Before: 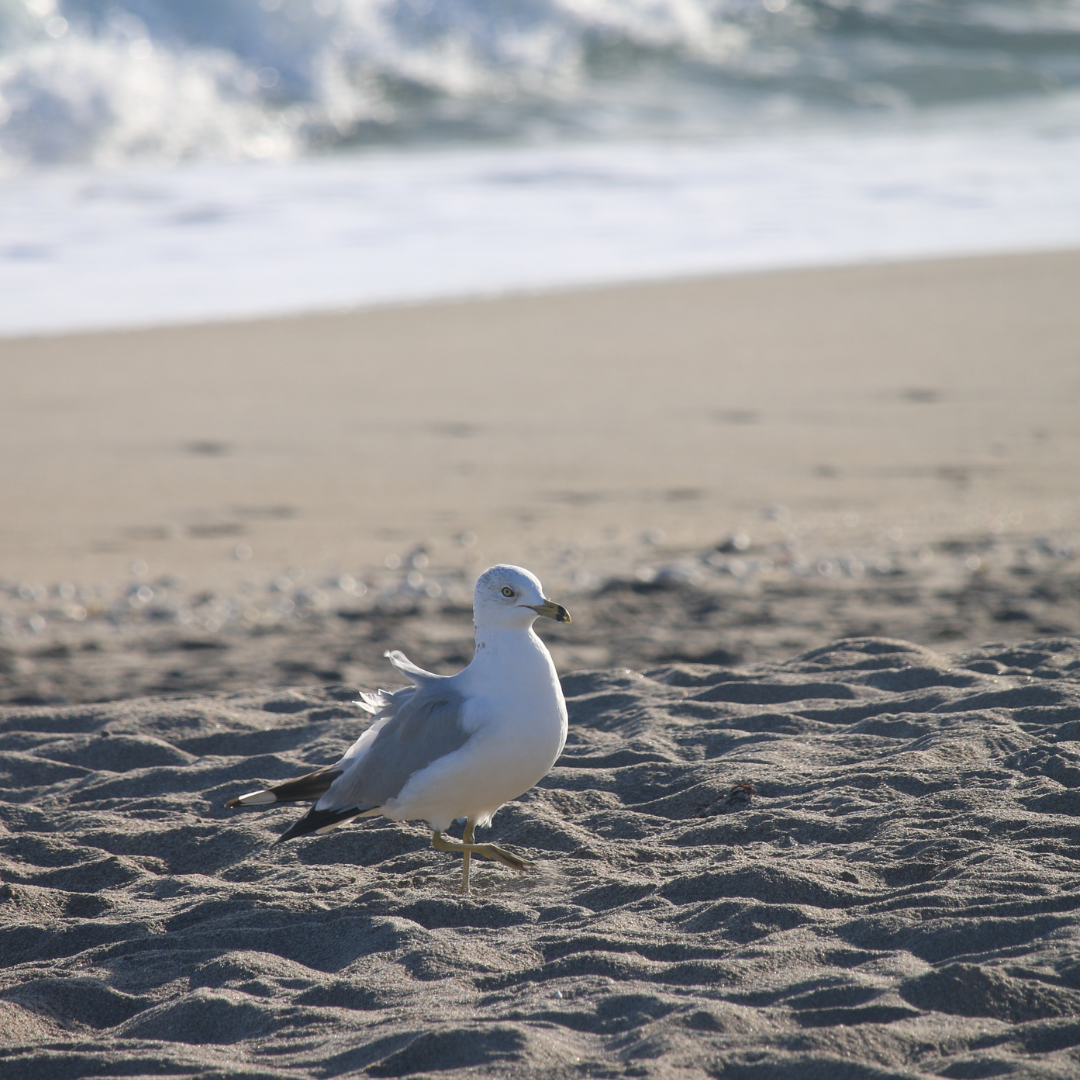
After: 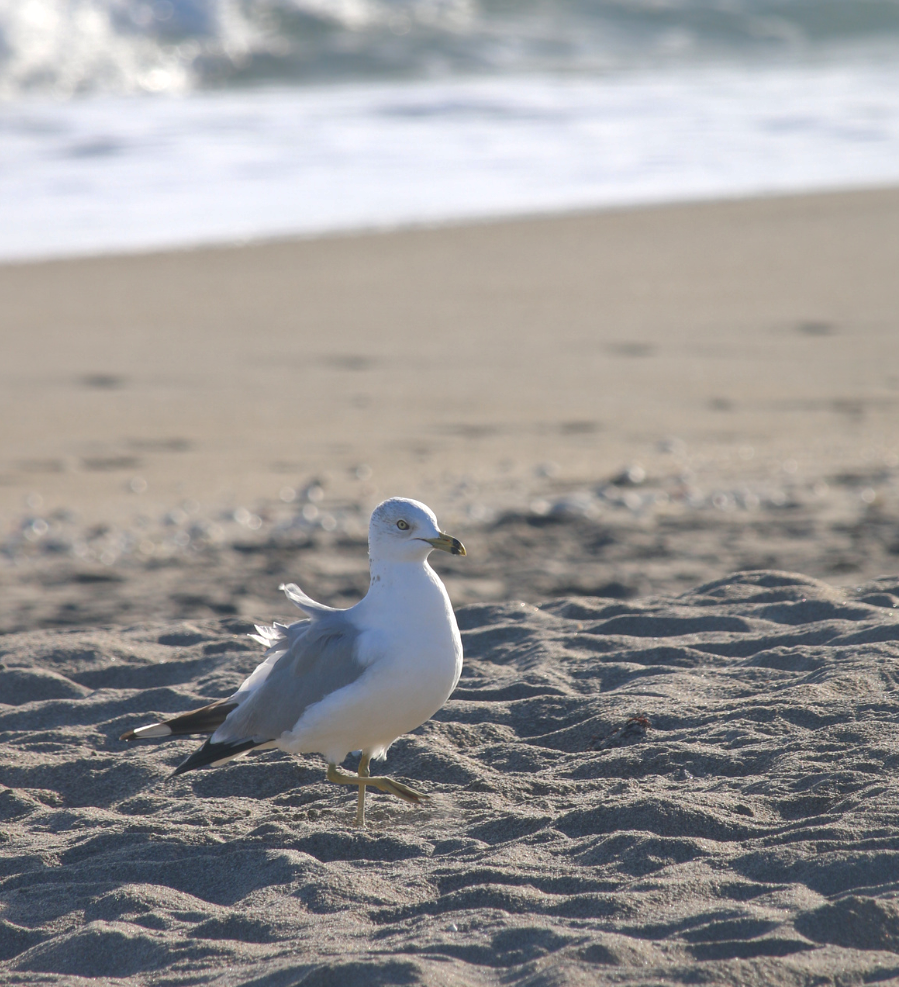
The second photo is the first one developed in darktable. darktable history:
exposure: exposure 0.202 EV, compensate exposure bias true, compensate highlight preservation false
shadows and highlights: on, module defaults
crop: left 9.762%, top 6.222%, right 6.982%, bottom 2.319%
